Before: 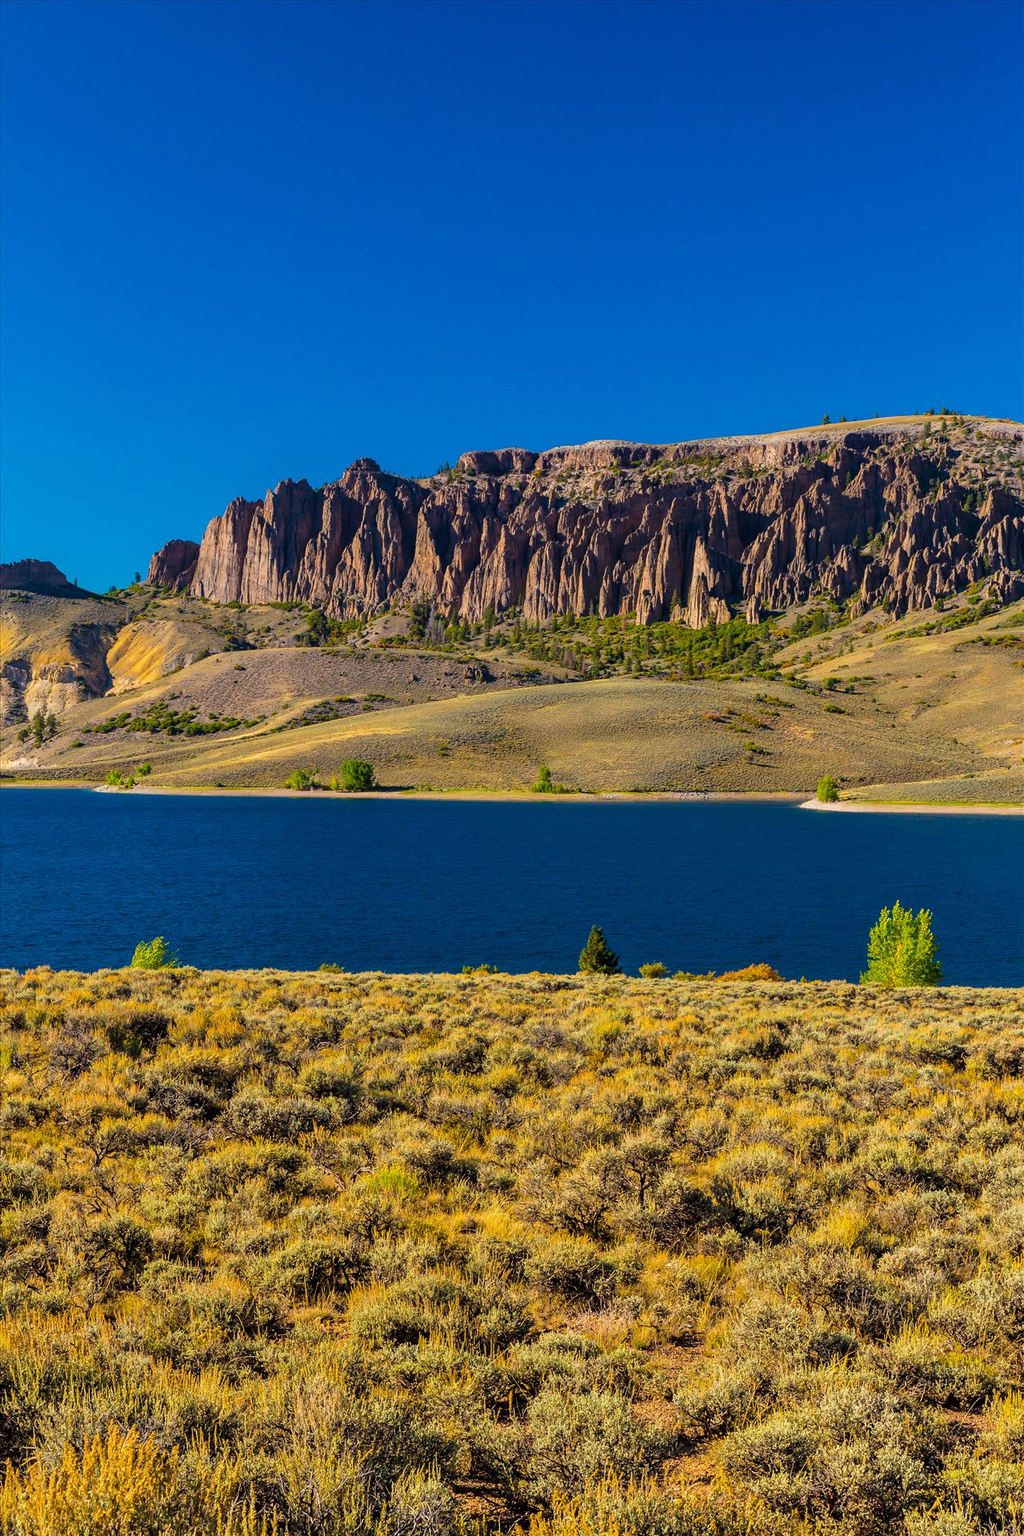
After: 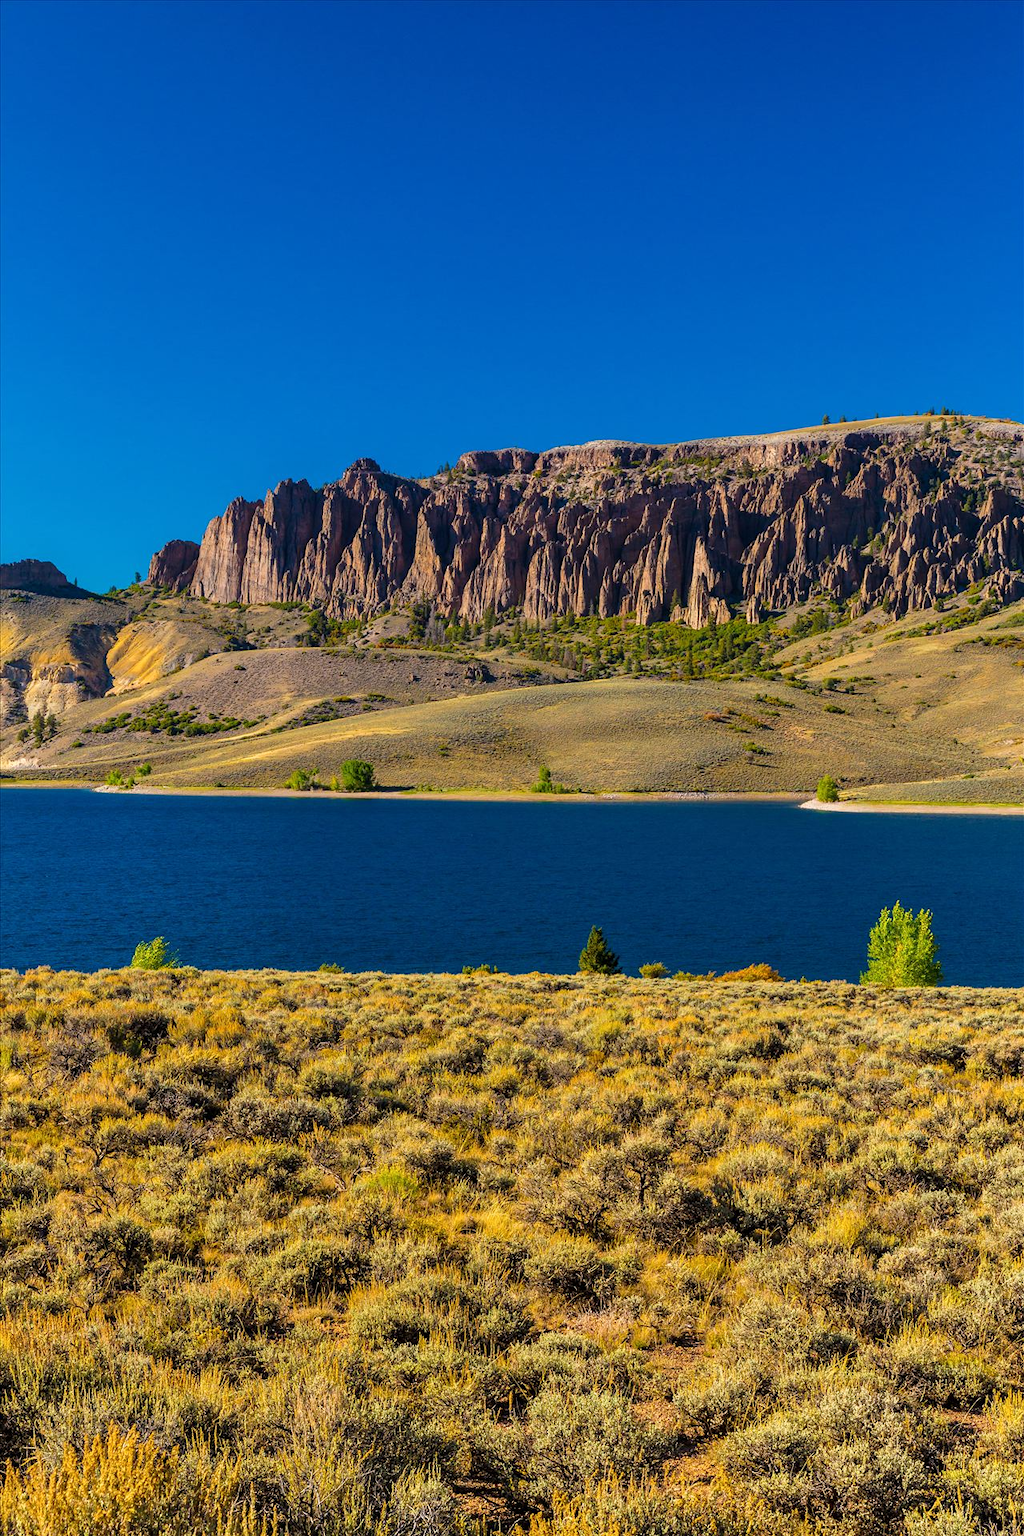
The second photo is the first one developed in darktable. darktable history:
shadows and highlights: shadows -1.44, highlights 40.02
